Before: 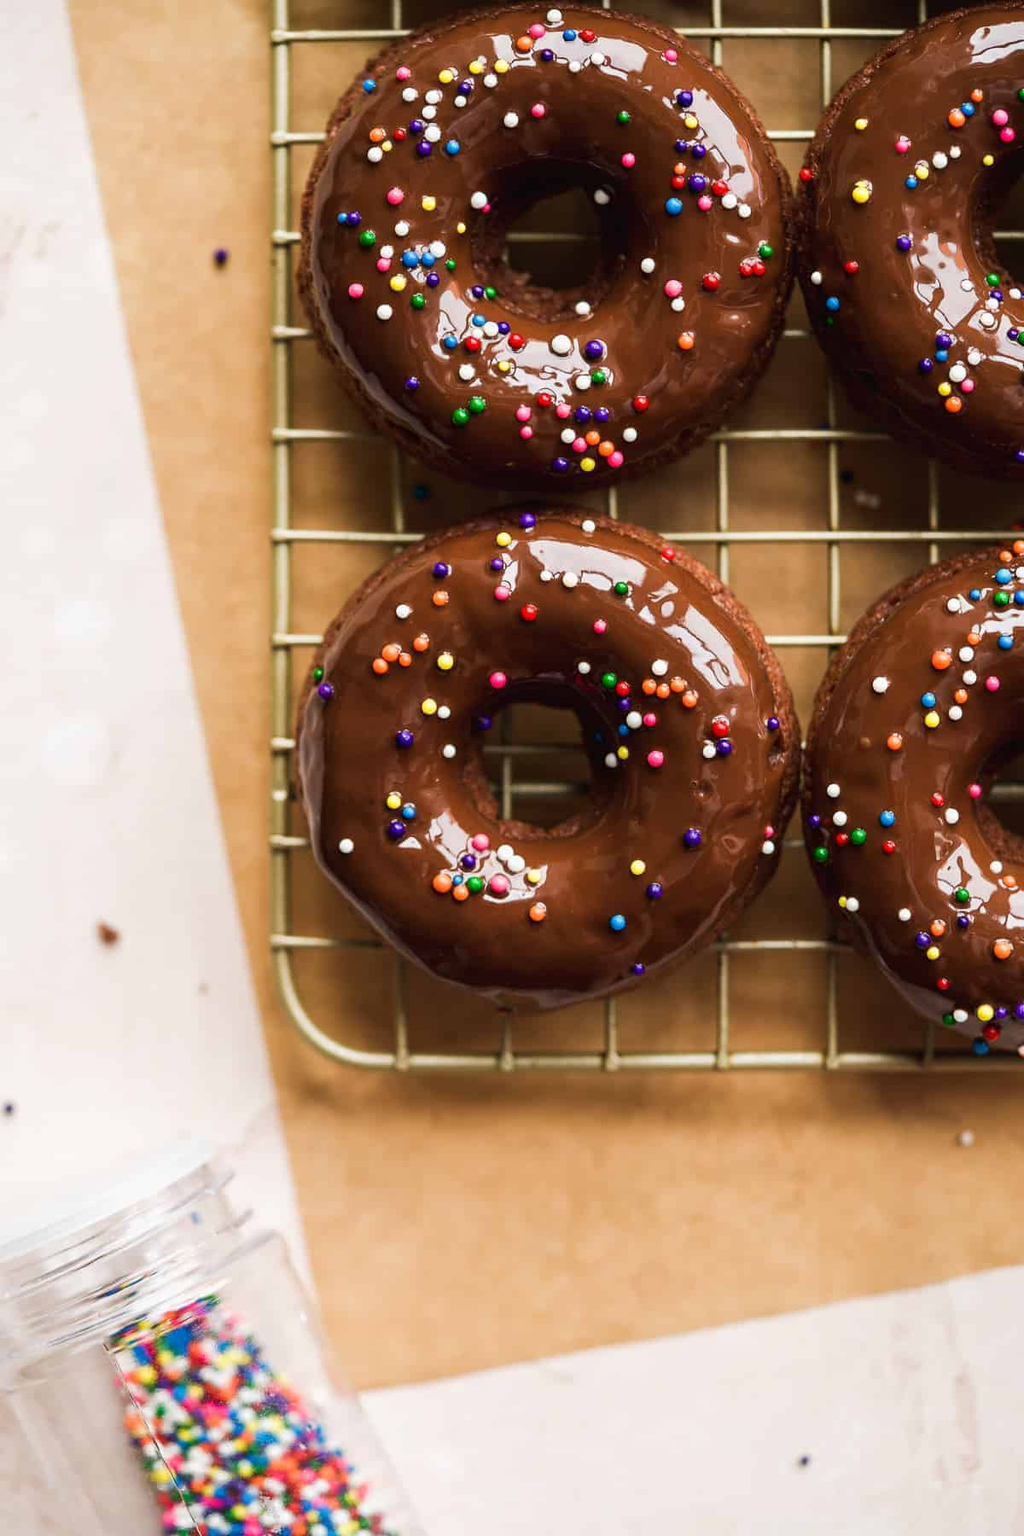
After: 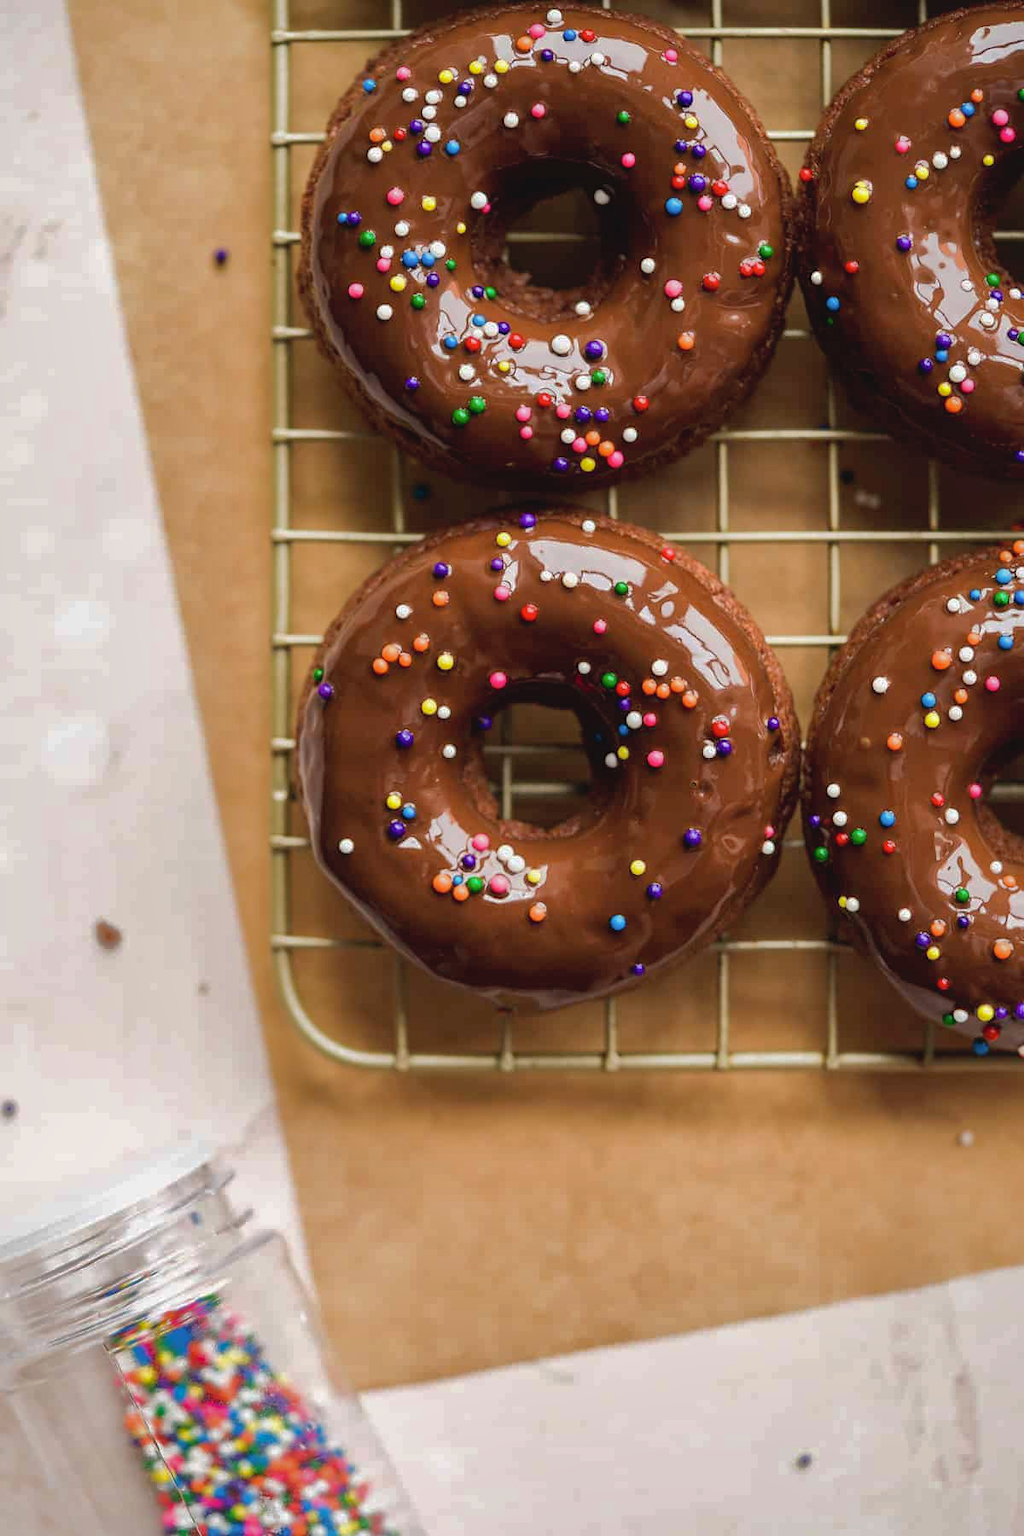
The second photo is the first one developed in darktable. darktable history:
shadows and highlights: shadows 40, highlights -60
tone curve: curves: ch0 [(0, 0) (0.003, 0.032) (0.011, 0.034) (0.025, 0.039) (0.044, 0.055) (0.069, 0.078) (0.1, 0.111) (0.136, 0.147) (0.177, 0.191) (0.224, 0.238) (0.277, 0.291) (0.335, 0.35) (0.399, 0.41) (0.468, 0.48) (0.543, 0.547) (0.623, 0.621) (0.709, 0.699) (0.801, 0.789) (0.898, 0.884) (1, 1)], preserve colors none
